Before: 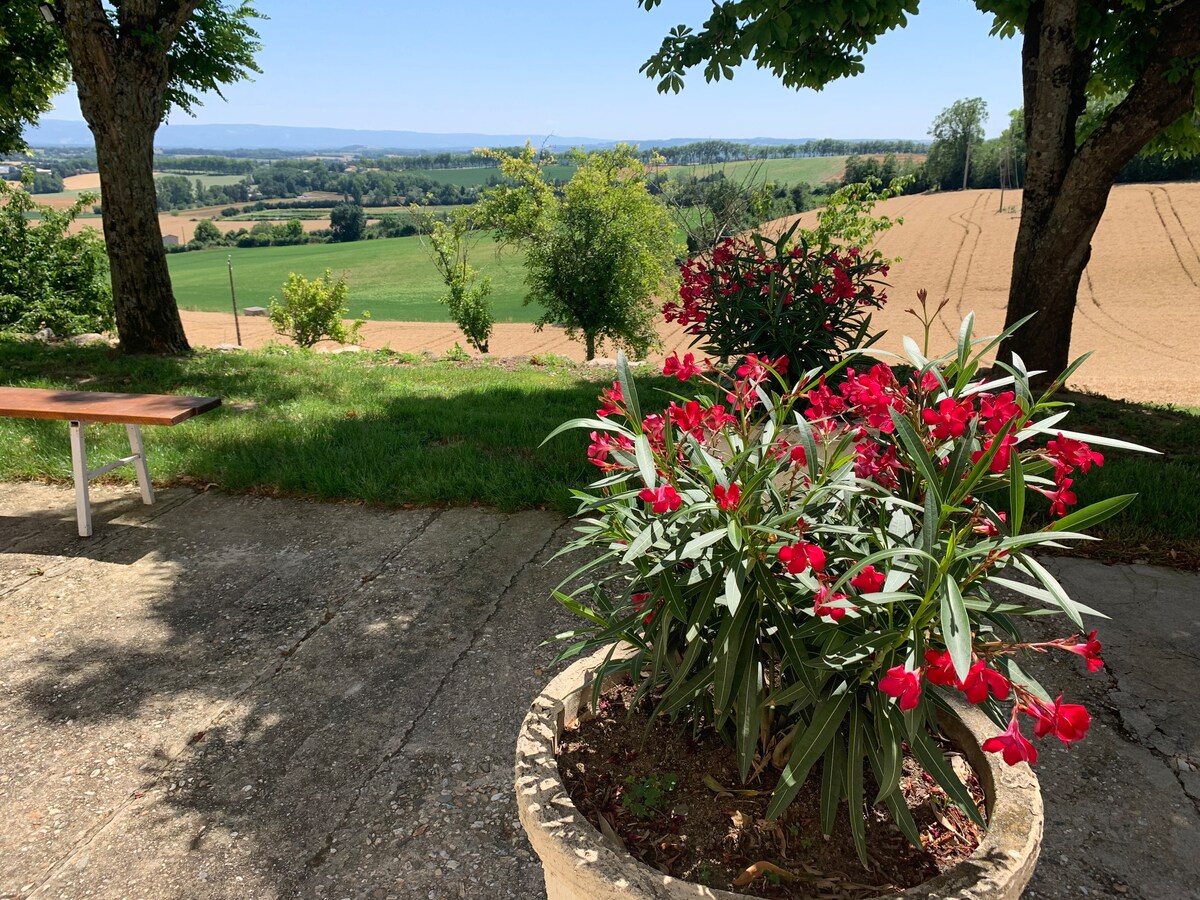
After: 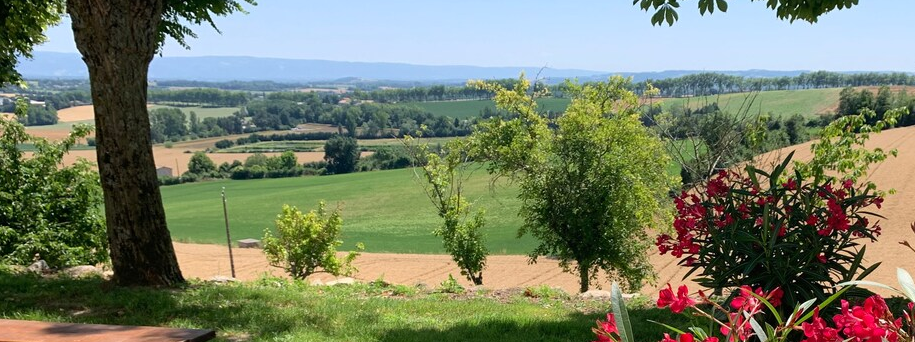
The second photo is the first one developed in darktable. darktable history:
tone equalizer: on, module defaults
crop: left 0.579%, top 7.627%, right 23.167%, bottom 54.275%
